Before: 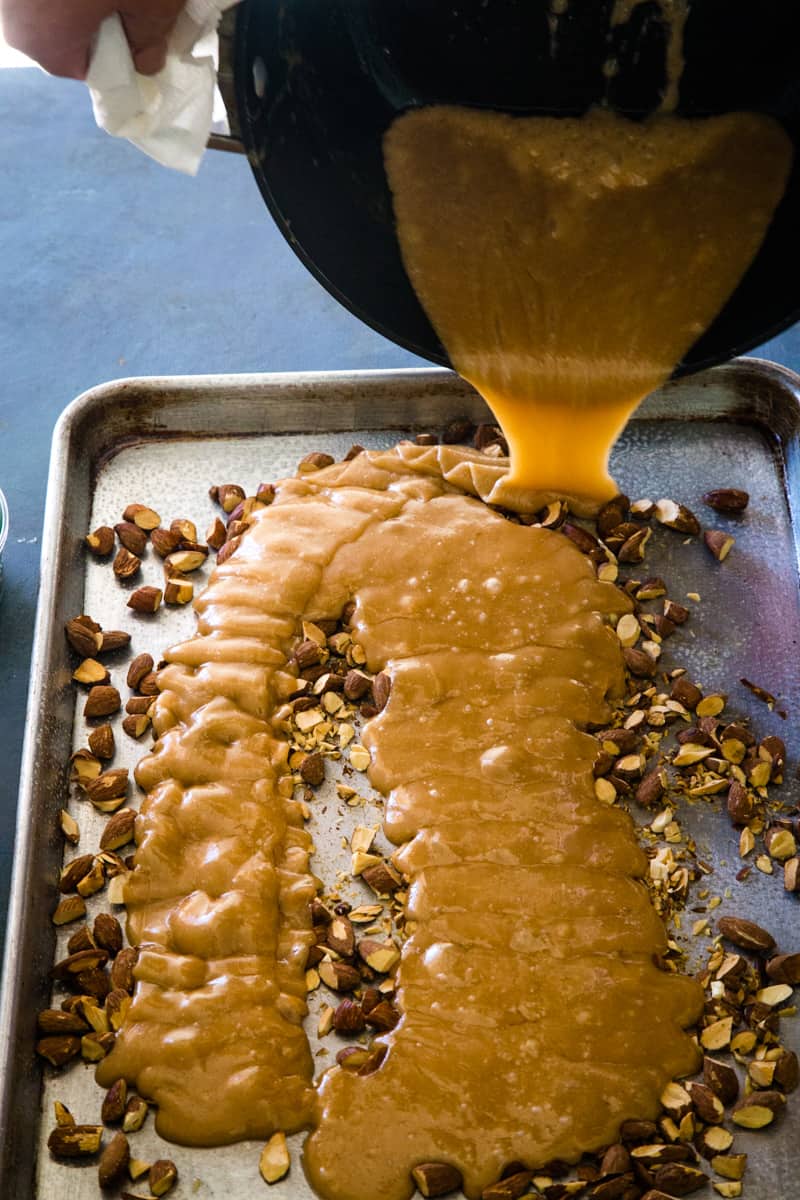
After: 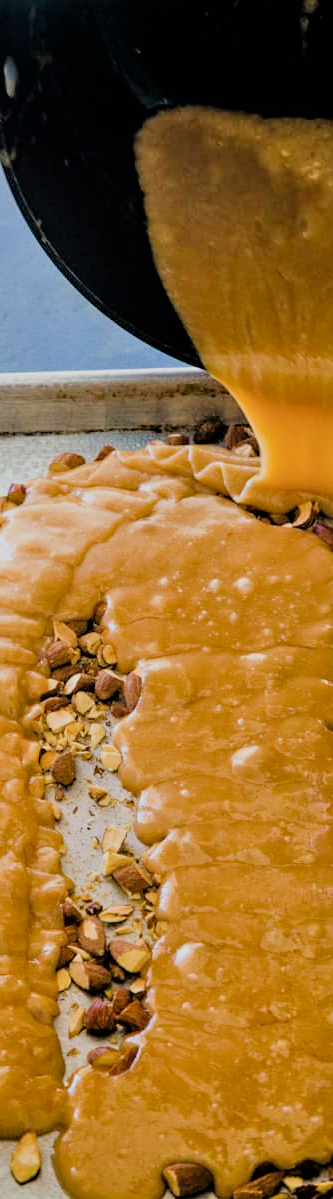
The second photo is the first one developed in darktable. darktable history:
haze removal: compatibility mode true, adaptive false
crop: left 31.229%, right 27.105%
tone equalizer: -7 EV 0.15 EV, -6 EV 0.6 EV, -5 EV 1.15 EV, -4 EV 1.33 EV, -3 EV 1.15 EV, -2 EV 0.6 EV, -1 EV 0.15 EV, mask exposure compensation -0.5 EV
filmic rgb: black relative exposure -7.65 EV, white relative exposure 4.56 EV, hardness 3.61
